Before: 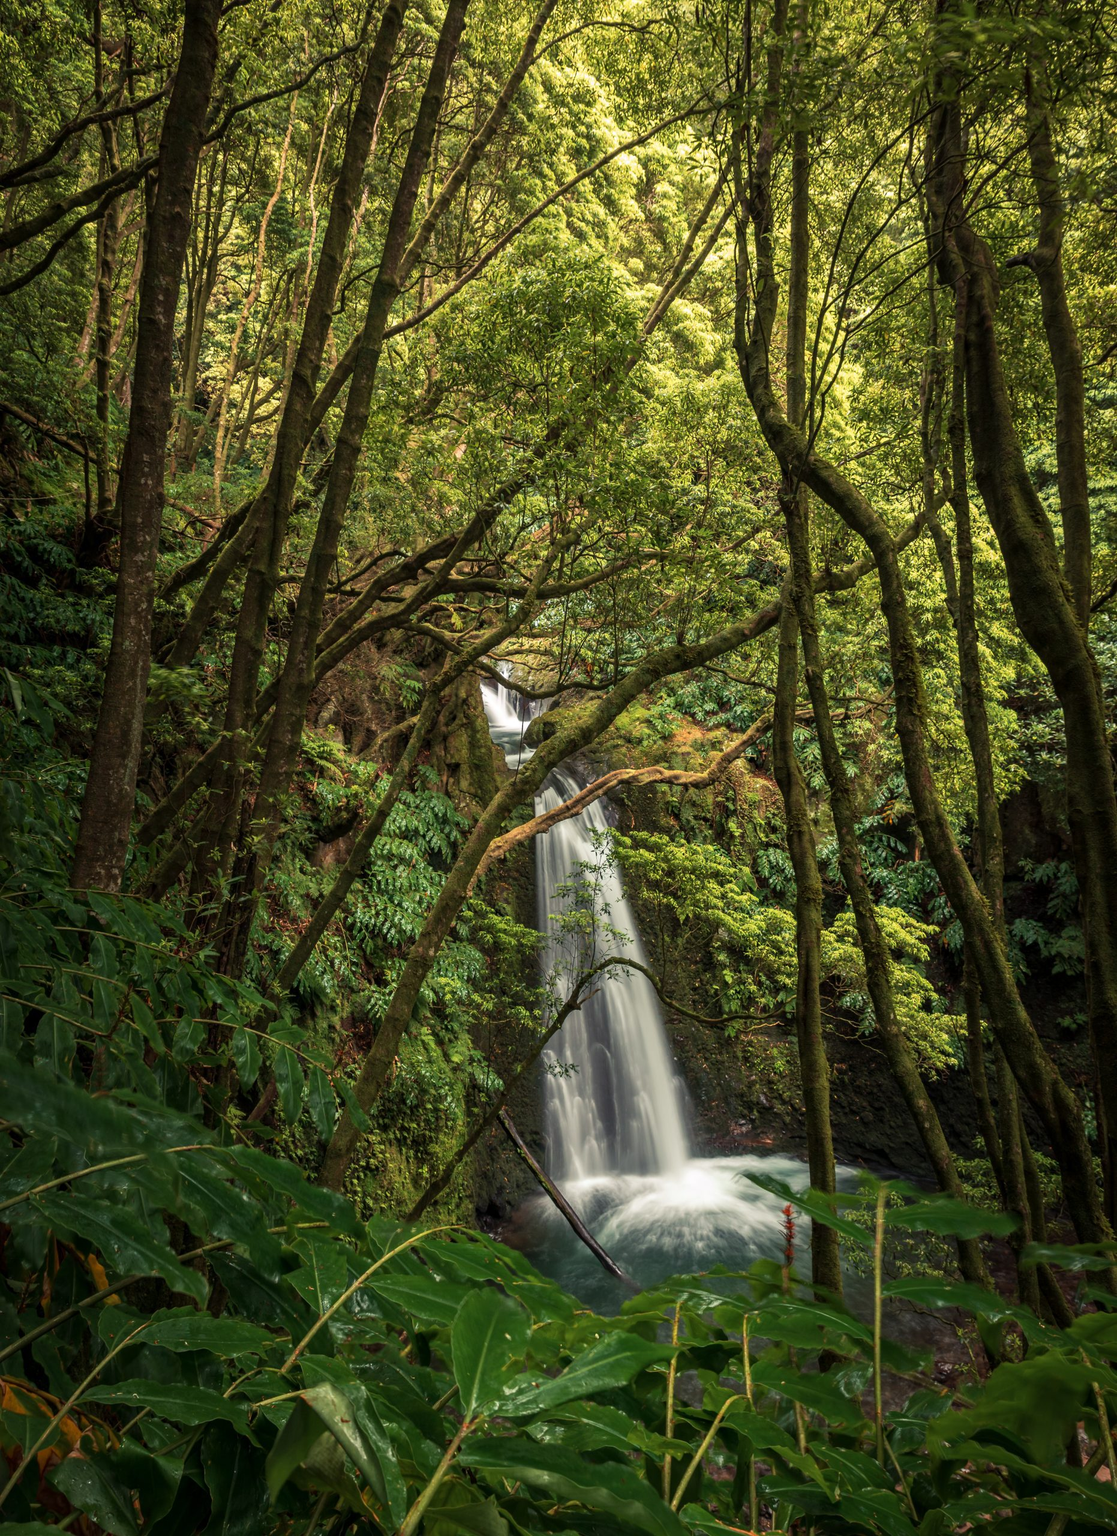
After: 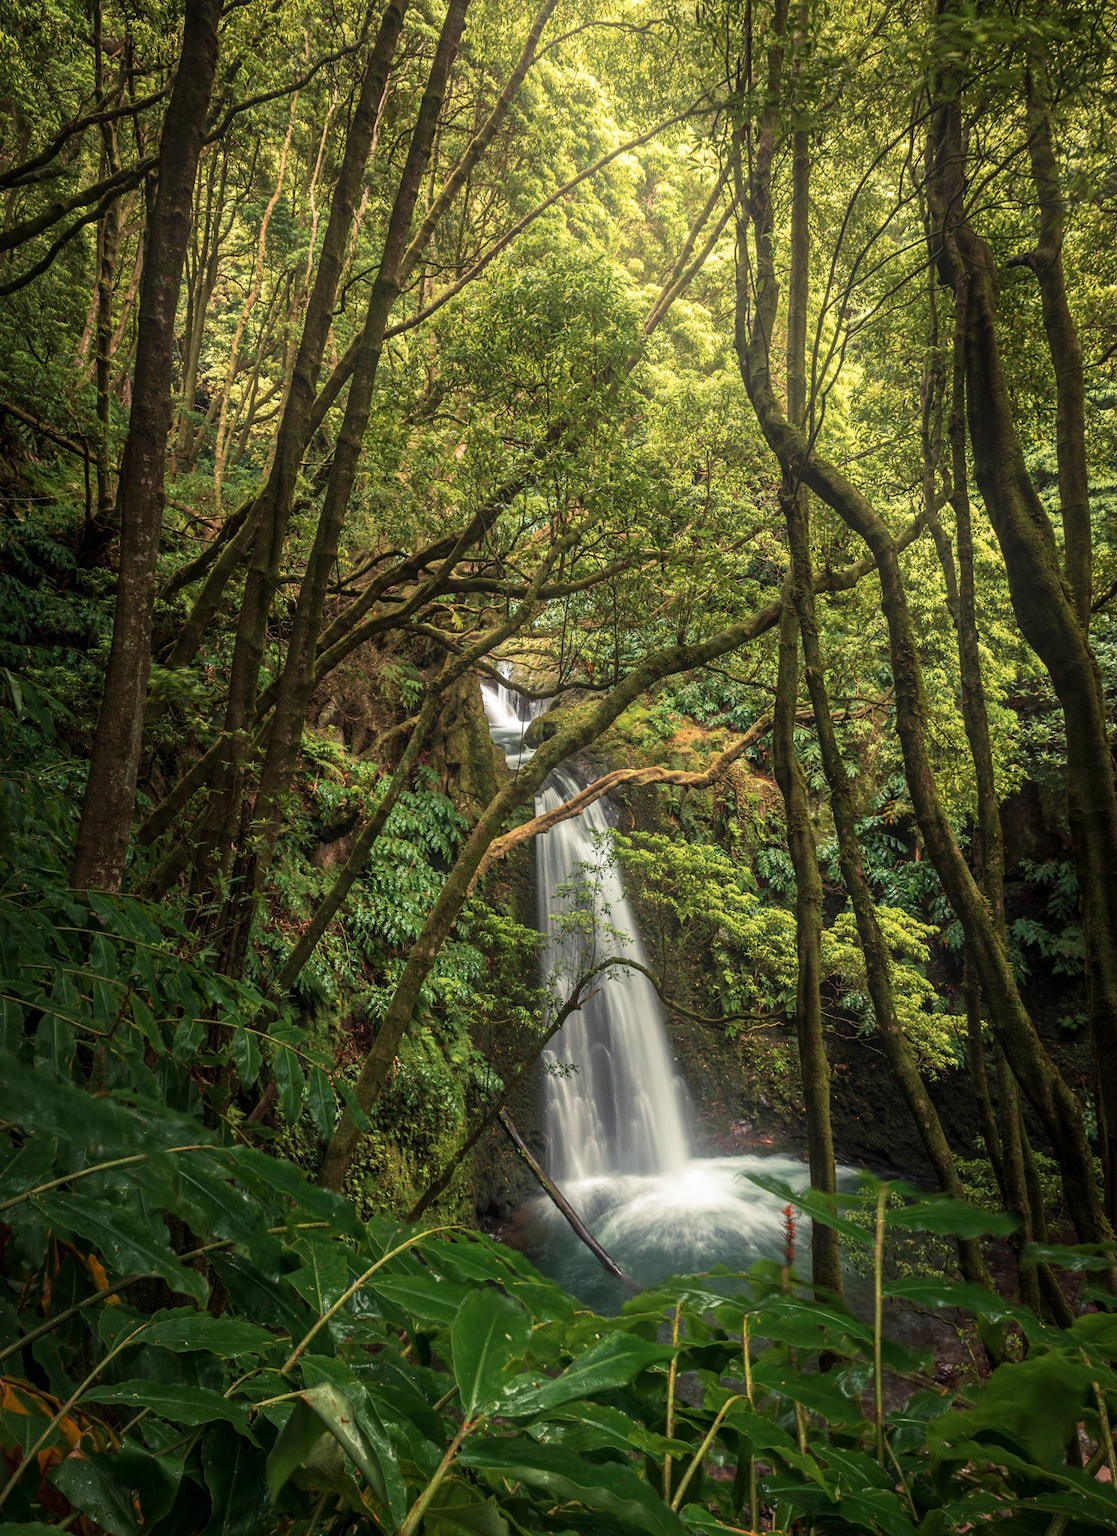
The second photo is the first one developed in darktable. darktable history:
bloom: threshold 82.5%, strength 16.25%
rotate and perspective: automatic cropping original format, crop left 0, crop top 0
